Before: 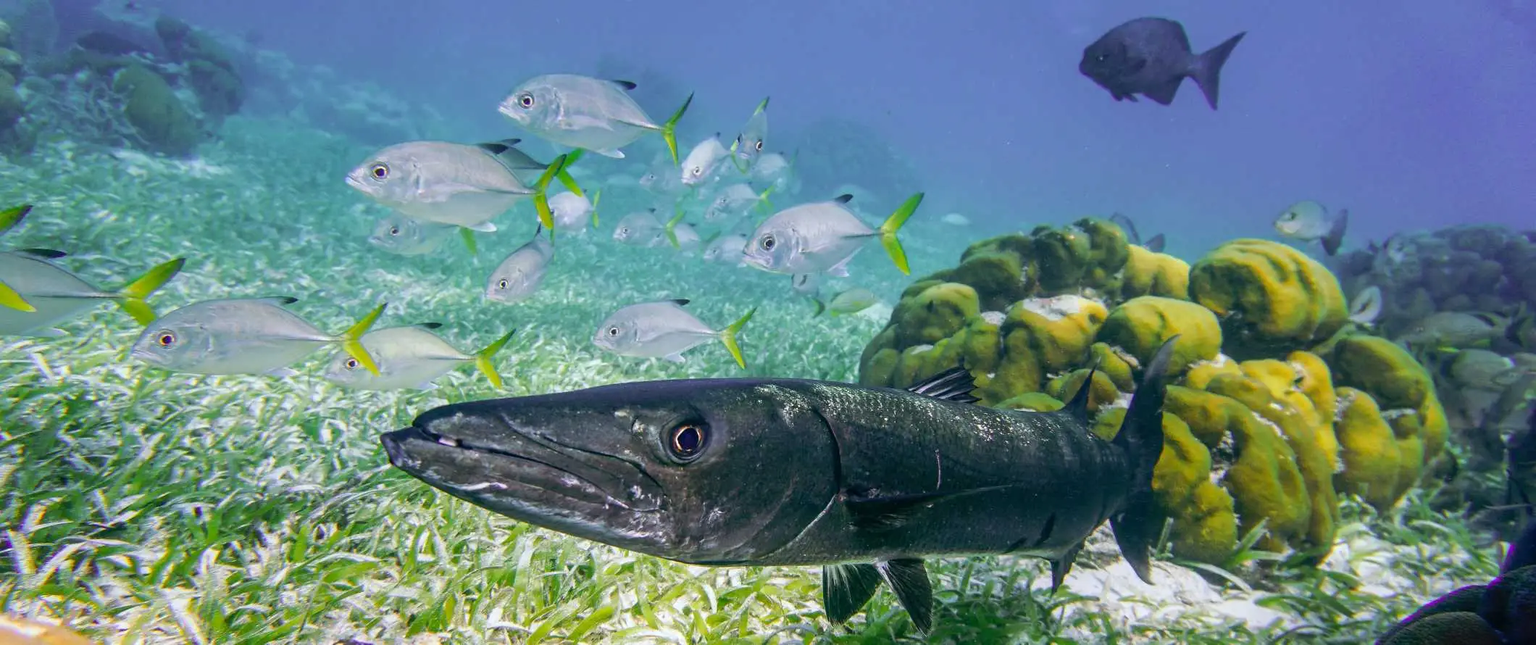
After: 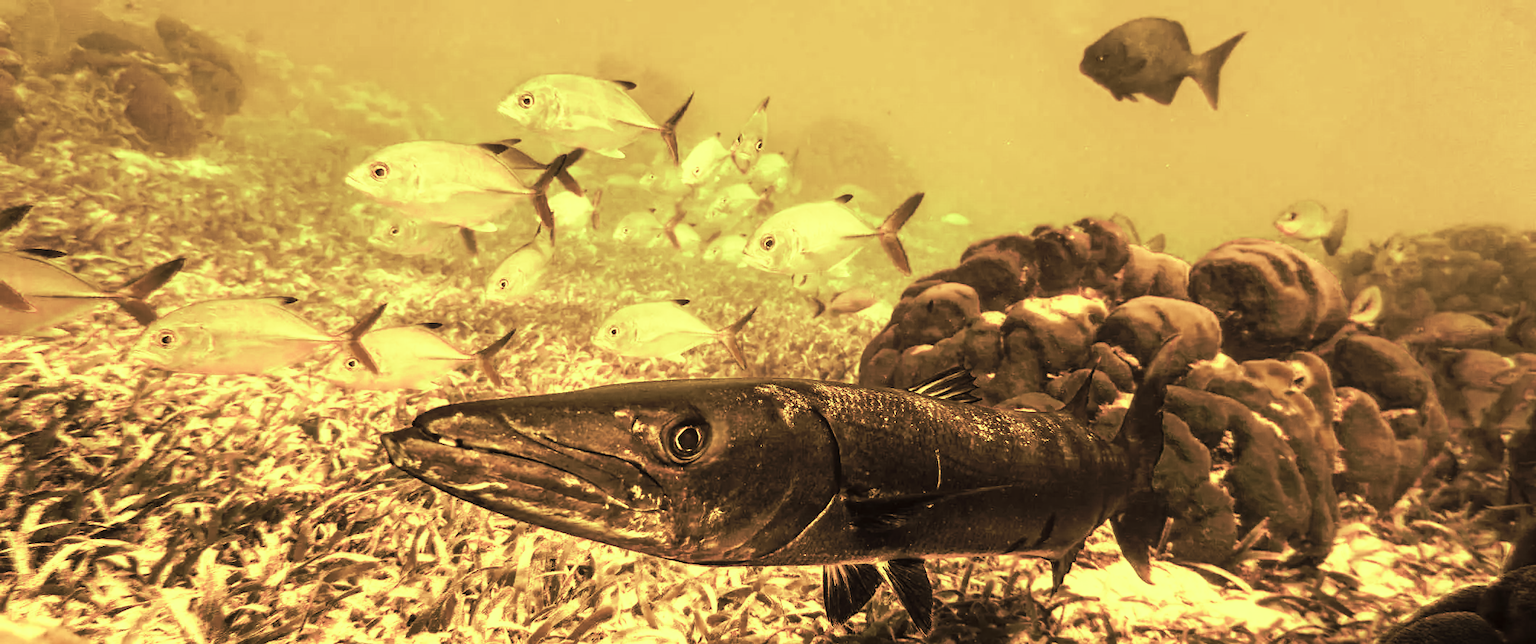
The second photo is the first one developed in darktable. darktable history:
tone curve: curves: ch0 [(0, 0) (0.003, 0.003) (0.011, 0.009) (0.025, 0.022) (0.044, 0.037) (0.069, 0.051) (0.1, 0.079) (0.136, 0.114) (0.177, 0.152) (0.224, 0.212) (0.277, 0.281) (0.335, 0.358) (0.399, 0.459) (0.468, 0.573) (0.543, 0.684) (0.623, 0.779) (0.709, 0.866) (0.801, 0.949) (0.898, 0.98) (1, 1)], preserve colors none
color look up table: target L [61.77, 96.2, 73.36, 65.44, 69.65, 69.51, 40.05, 55.11, 29.91, 31.14, 38.07, 10.83, 2.295, 95.57, 95.22, 64.23, 62.74, 65.98, 33.85, 60.02, 41.74, 34.74, 29.81, 26.17, 17.29, 95.94, 95.94, 96.1, 95.56, 72.71, 95.2, 71.78, 57.15, 67.32, 63.23, 42.63, 56.97, 47.78, 50.75, 29.28, 35.01, 13.34, 68.78, 95.57, 48.68, 67.31, 42.88, 40.42, 24.18], target a [22.72, -51.16, 6.079, 19.11, 11.81, 12.76, 8.741, 17.07, 7.776, 8.2, 7.333, 4.23, 0.723, -51.28, -51.51, 20.37, 17.1, 18.7, 8.286, 21.28, 9.453, 7.516, 7.32, 7.03, 4.509, -50.74, -50.74, -51.94, -51.25, 6.175, -51.65, 7.963, 15.76, 16.62, 21.83, 9.454, 18.84, 11.4, 13.57, 7.413, 7.414, 5.576, 13.78, -51.28, 12.25, 16.57, 9.389, 8.561, 6.087], target b [35.52, 70.21, 44.02, 38.35, 40.64, 40.78, 21.73, 29.15, 17.57, 18.2, 20.91, 10.29, 1.963, 72.11, 71.94, 37.59, 34.96, 38.79, 19.83, 33.92, 22.61, 19.98, 17.42, 15.63, 14.13, 67.37, 67.37, 72.83, 69.91, 43.54, 72.56, 42.56, 30.43, 39.23, 36.7, 22.22, 31.33, 24.75, 26.35, 17.11, 19.87, 10.52, 40.36, 72.11, 24.73, 39.52, 22.52, 21.58, 15.46], num patches 49
